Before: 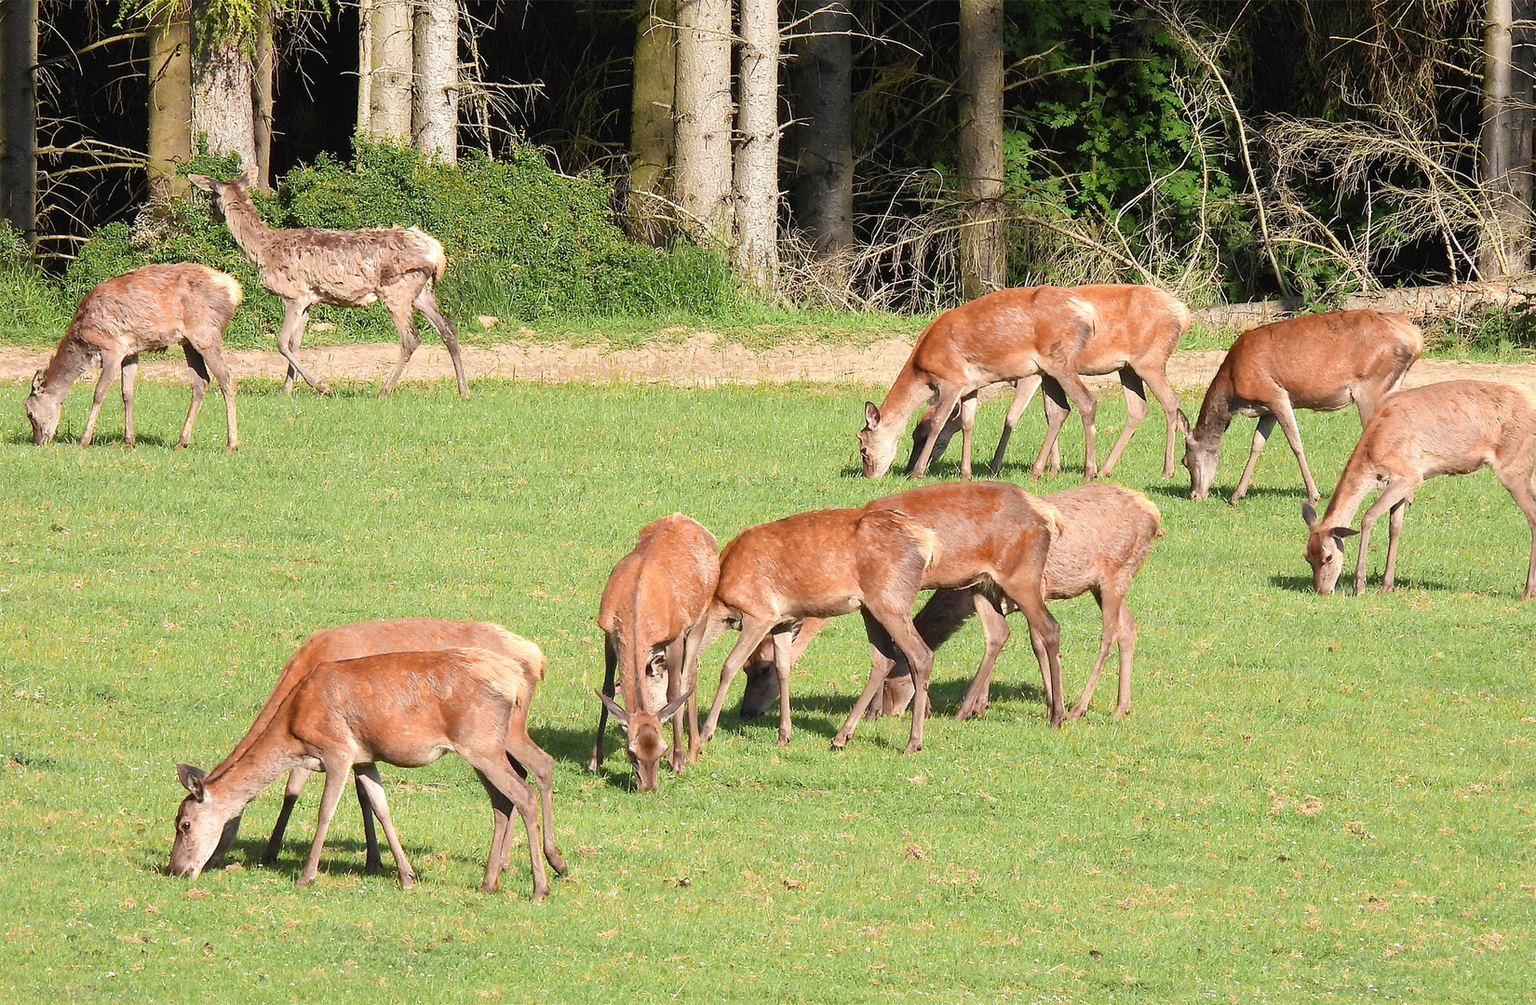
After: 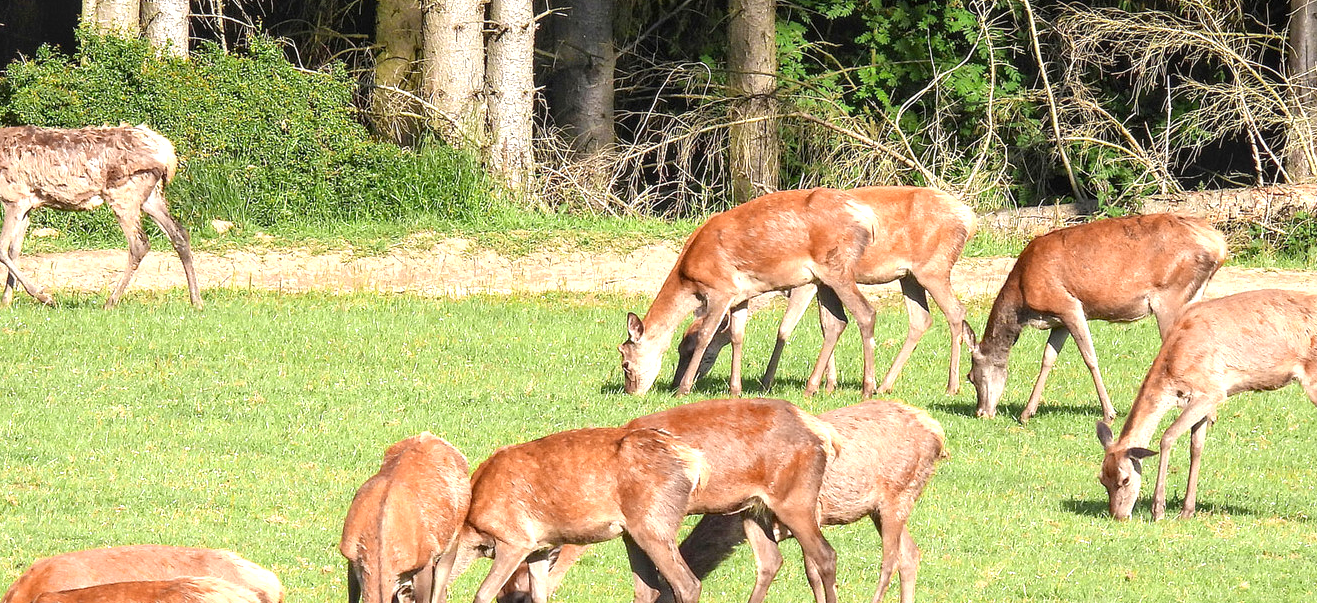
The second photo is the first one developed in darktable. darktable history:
crop: left 18.35%, top 11.102%, right 1.806%, bottom 33.009%
exposure: exposure 0.558 EV, compensate exposure bias true, compensate highlight preservation false
local contrast: on, module defaults
